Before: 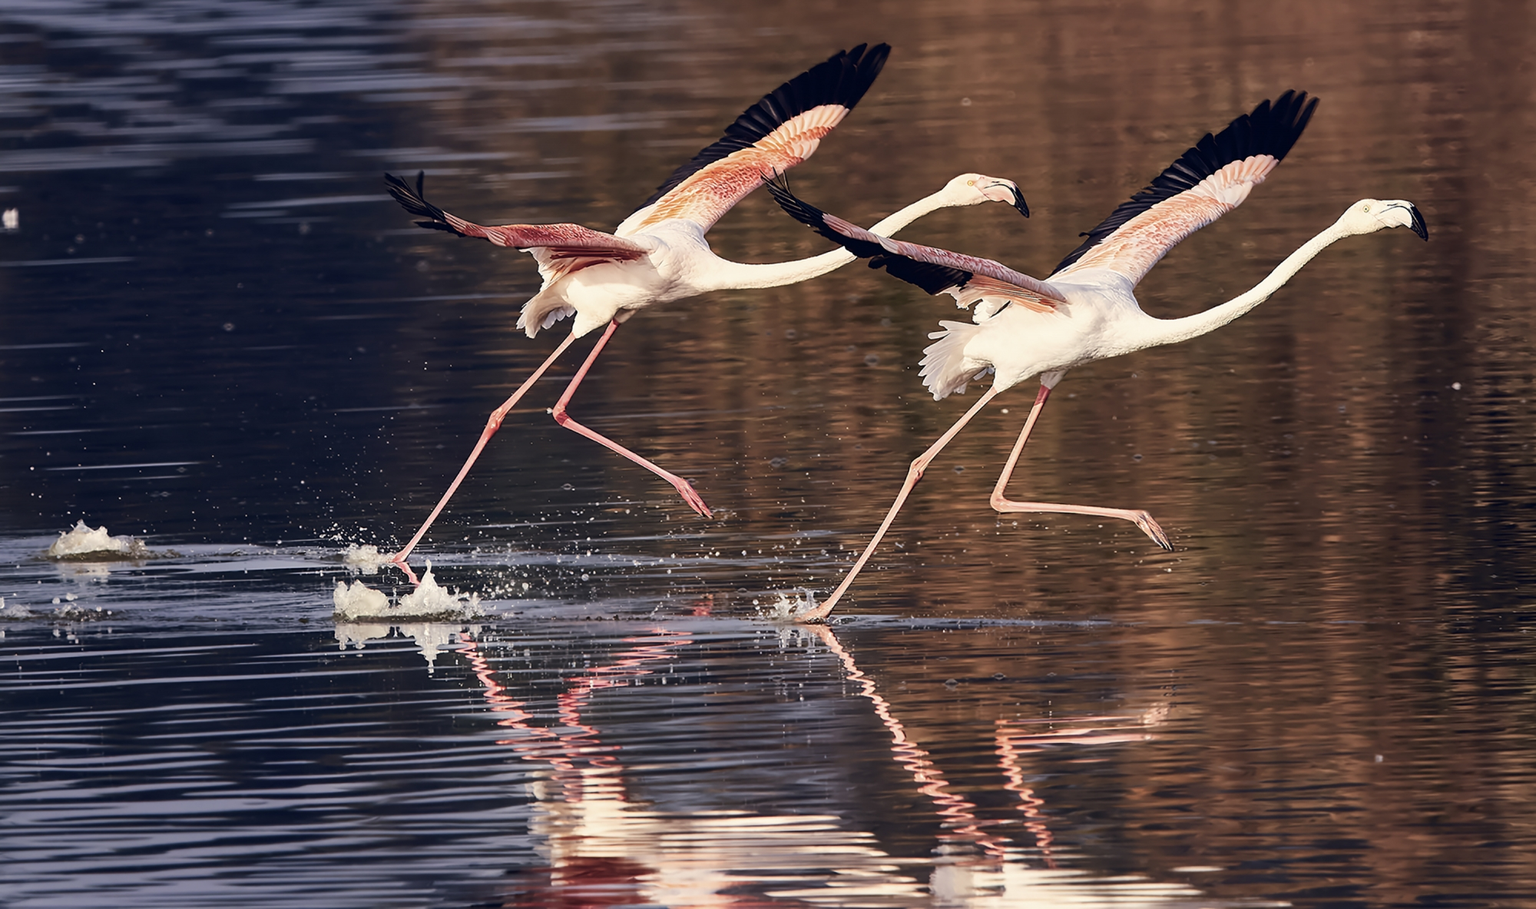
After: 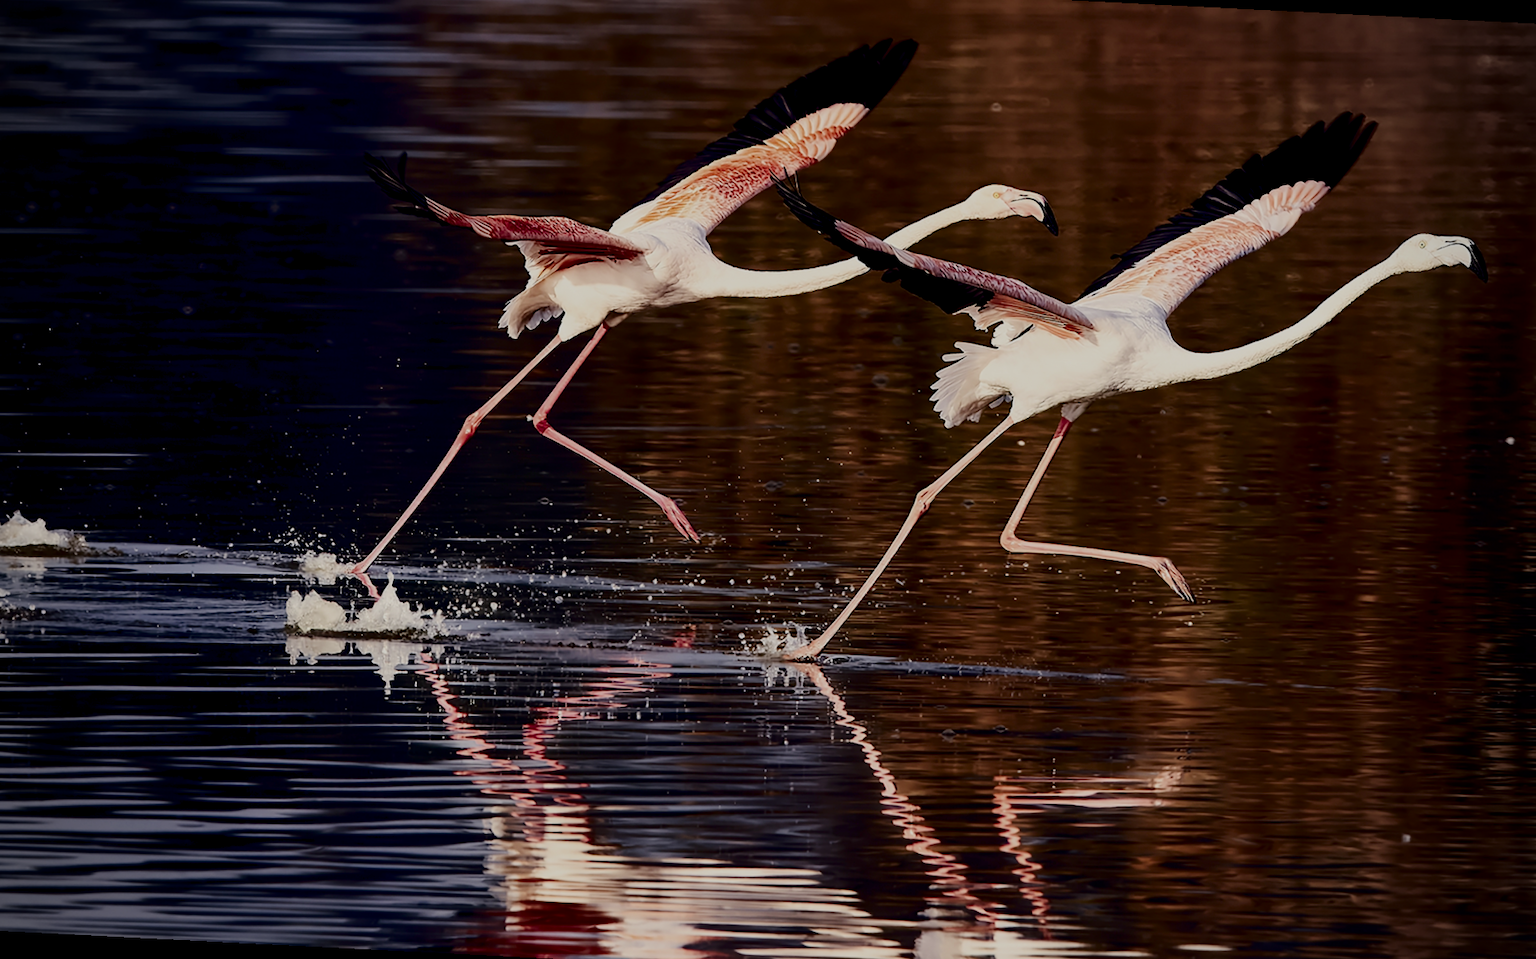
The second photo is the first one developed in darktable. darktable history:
contrast brightness saturation: contrast 0.193, brightness -0.231, saturation 0.118
vignetting: width/height ratio 1.089
filmic rgb: black relative exposure -7.11 EV, white relative exposure 5.34 EV, hardness 3.02, contrast in shadows safe
exposure: black level correction 0.009, exposure 0.015 EV, compensate exposure bias true, compensate highlight preservation false
crop and rotate: angle -2.88°, left 5.343%, top 5.217%, right 4.69%, bottom 4.551%
